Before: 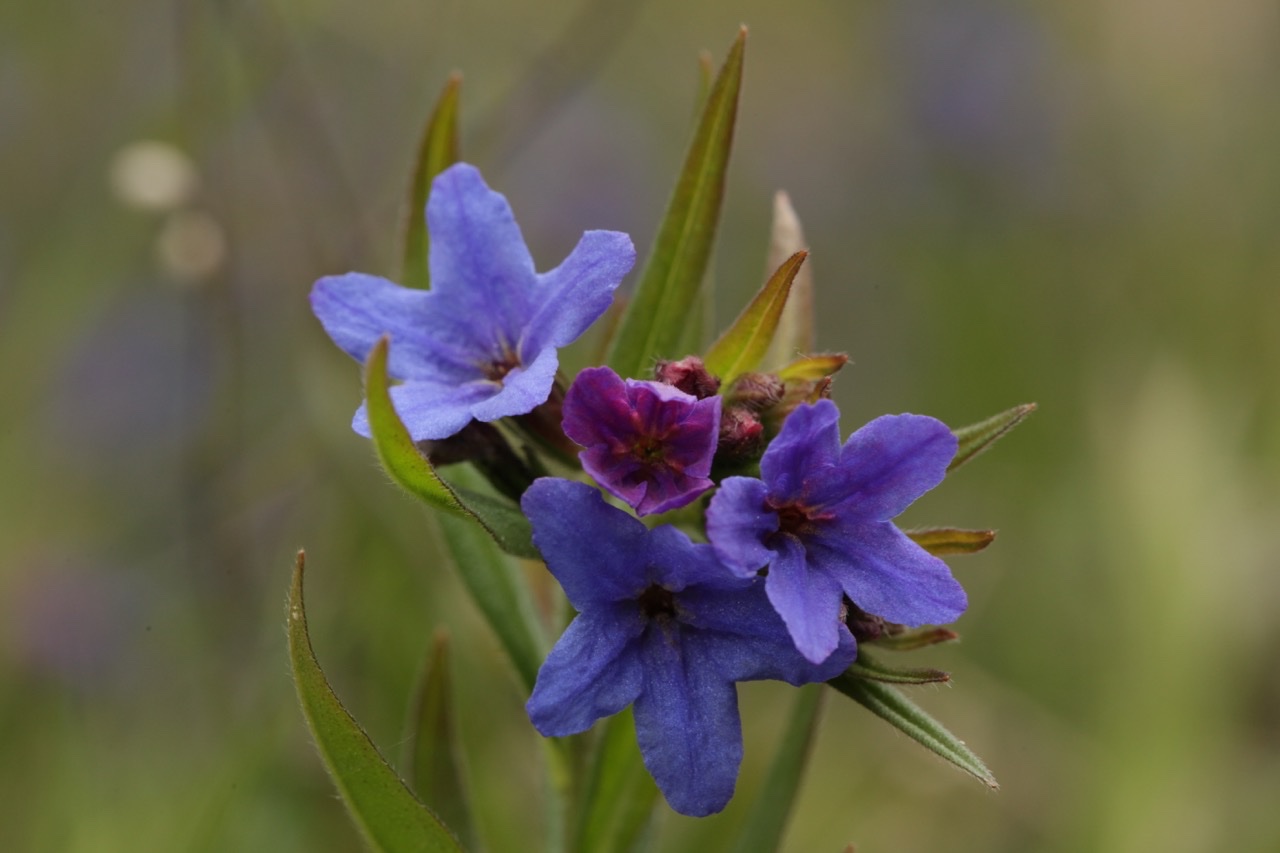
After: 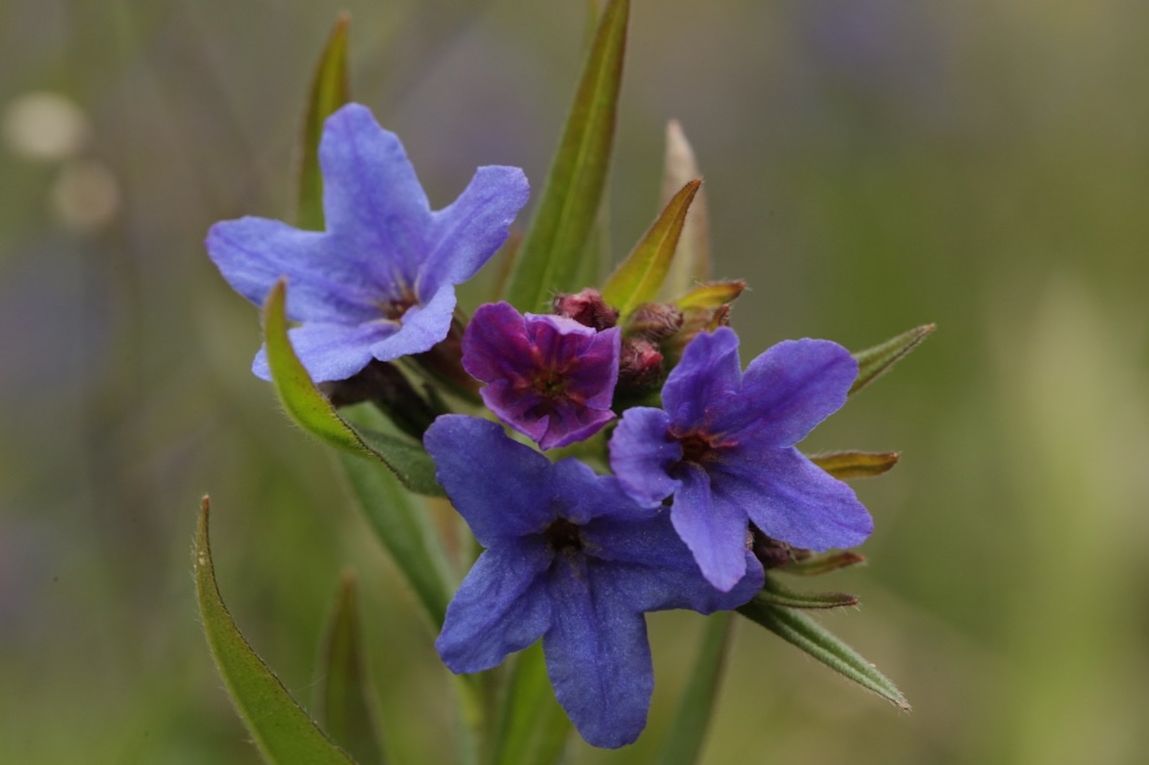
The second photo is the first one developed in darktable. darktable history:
crop and rotate: angle 1.96°, left 5.673%, top 5.673%
shadows and highlights: shadows 30
